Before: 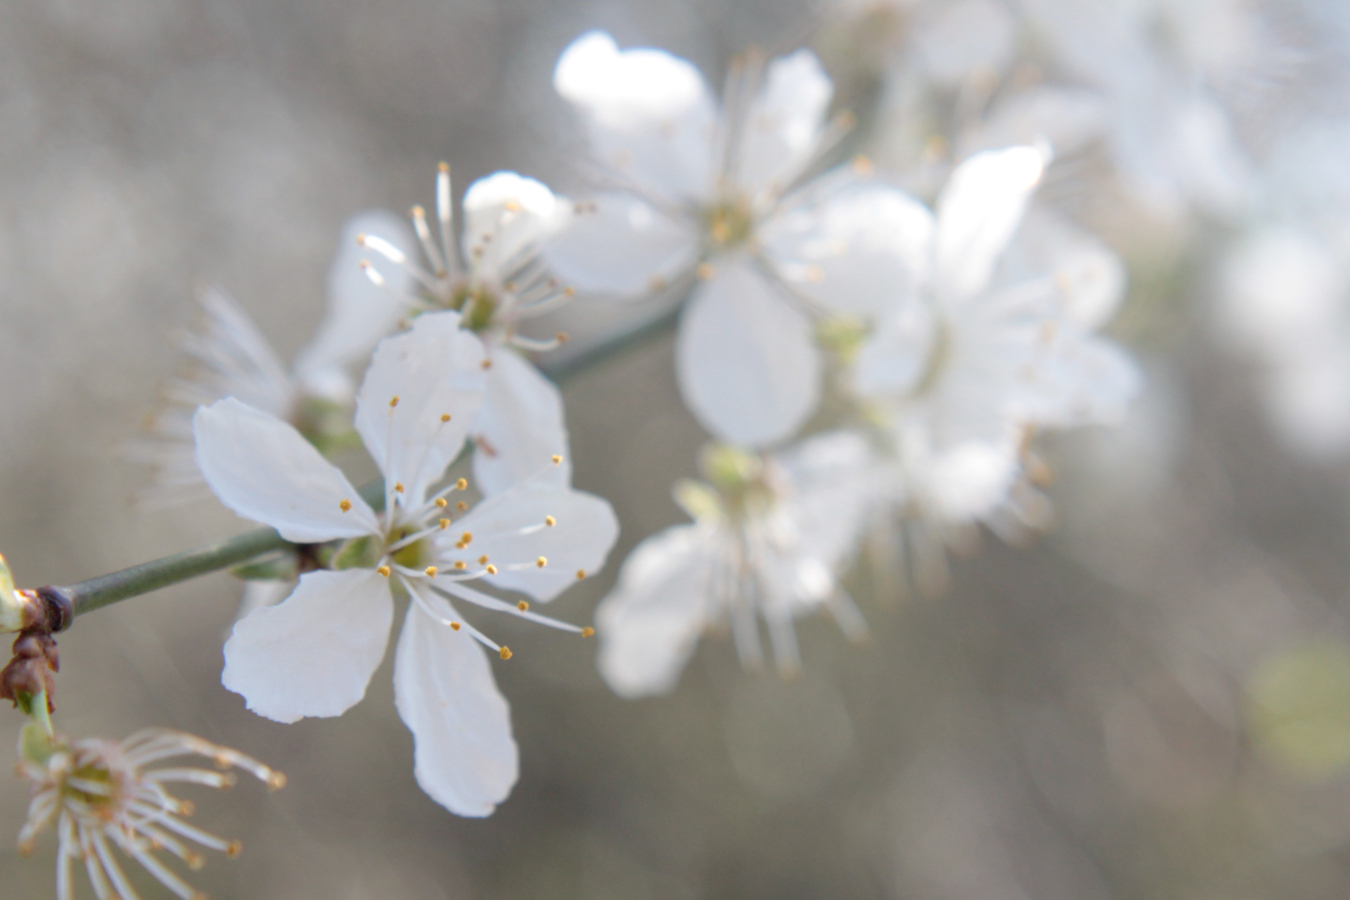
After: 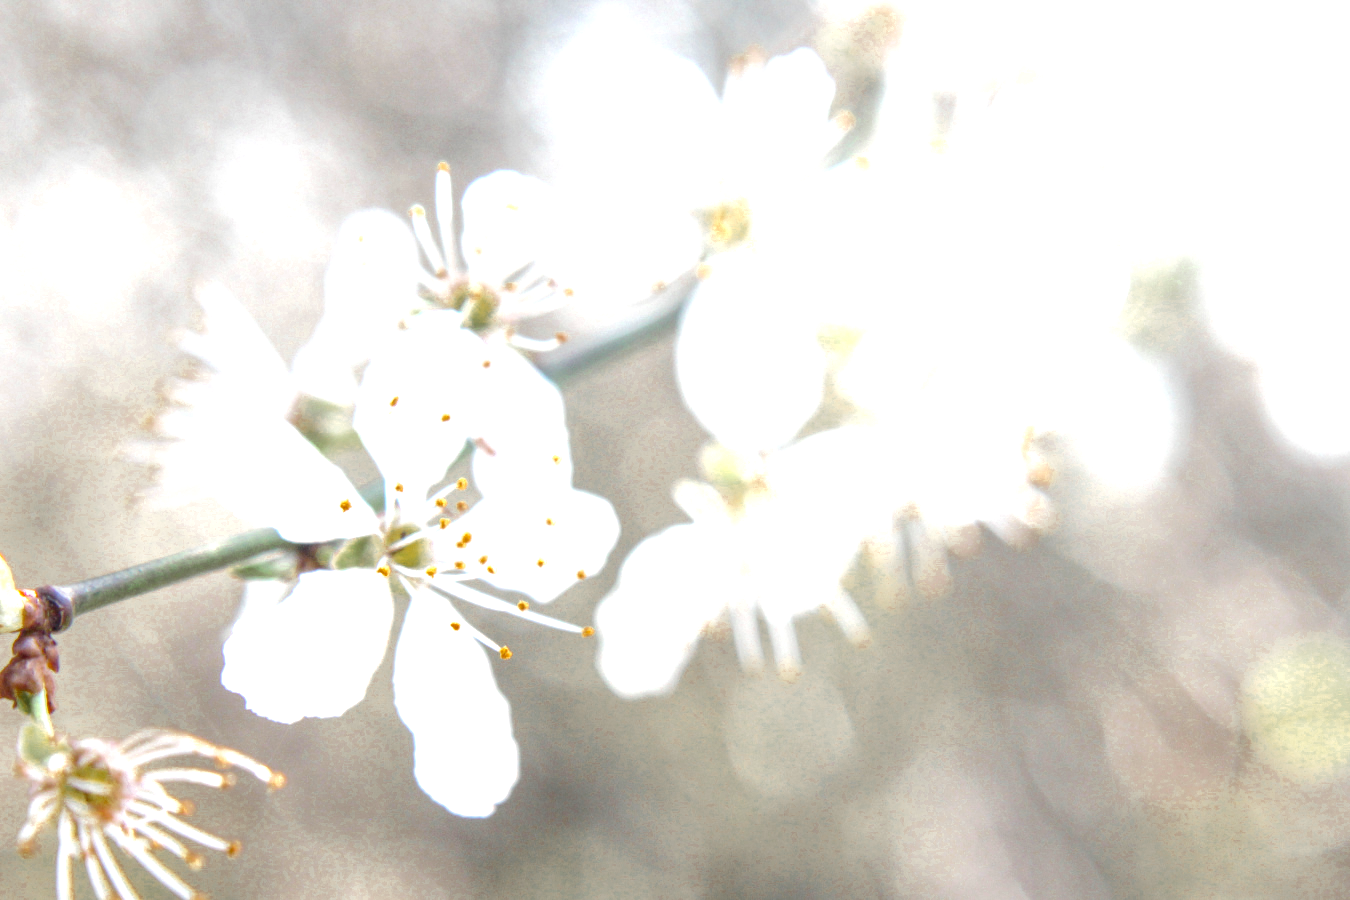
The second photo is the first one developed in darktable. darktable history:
local contrast: highlights 76%, shadows 55%, detail 177%, midtone range 0.214
exposure: black level correction 0, exposure 1.298 EV, compensate exposure bias true, compensate highlight preservation false
color zones: curves: ch0 [(0.11, 0.396) (0.195, 0.36) (0.25, 0.5) (0.303, 0.412) (0.357, 0.544) (0.75, 0.5) (0.967, 0.328)]; ch1 [(0, 0.468) (0.112, 0.512) (0.202, 0.6) (0.25, 0.5) (0.307, 0.352) (0.357, 0.544) (0.75, 0.5) (0.963, 0.524)]
base curve: preserve colors none
